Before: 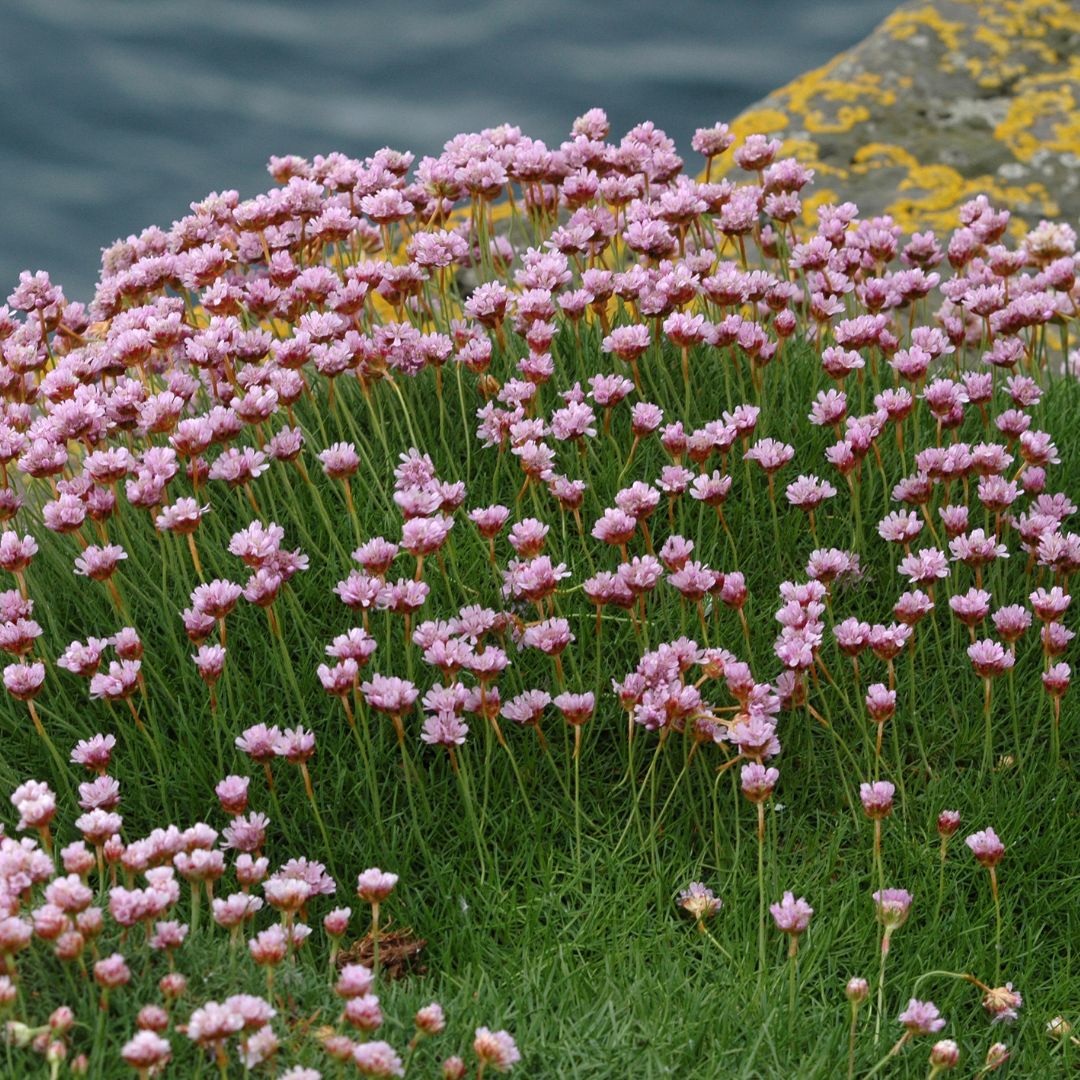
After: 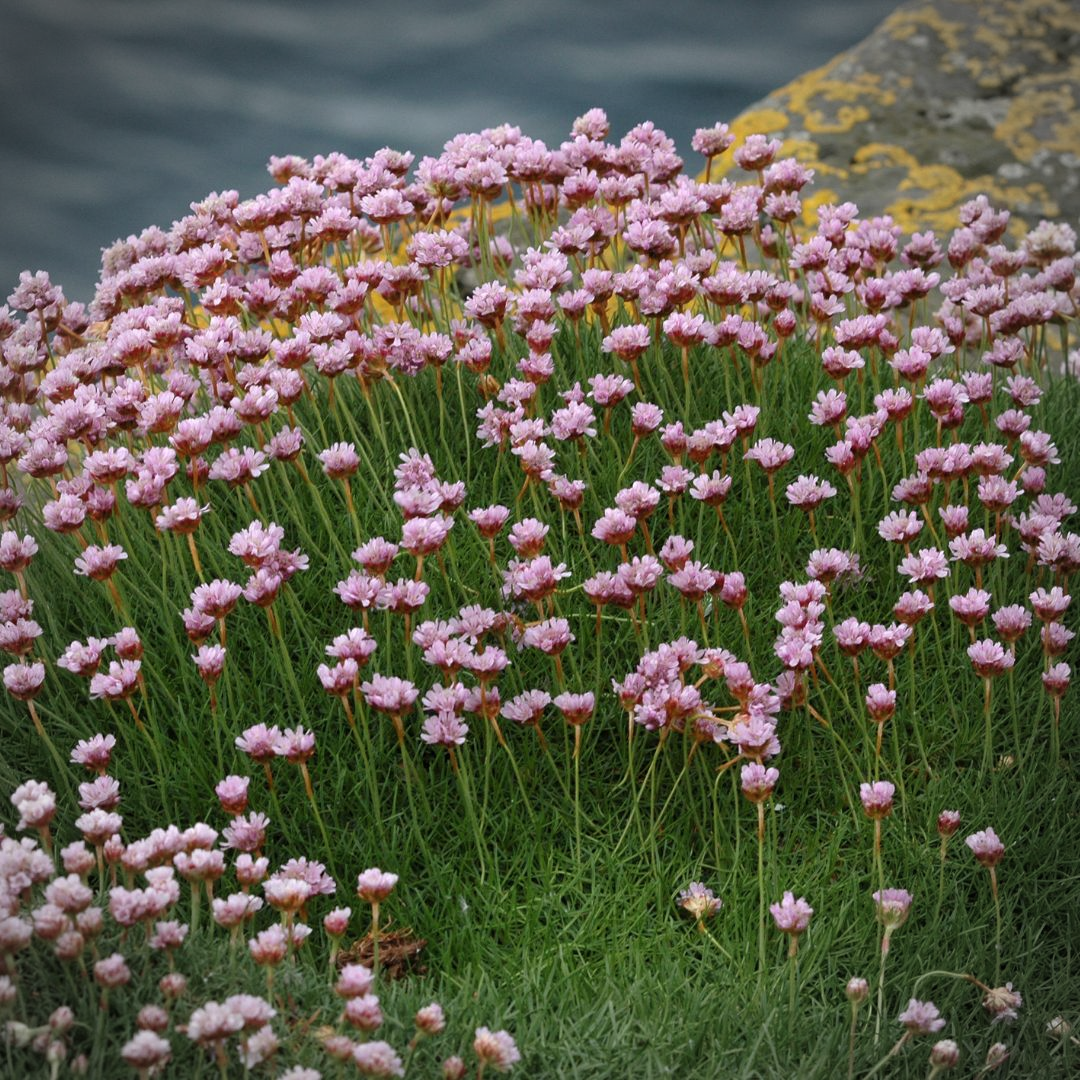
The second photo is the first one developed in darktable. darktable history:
vignetting: automatic ratio true, unbound false
contrast brightness saturation: saturation -0.056
